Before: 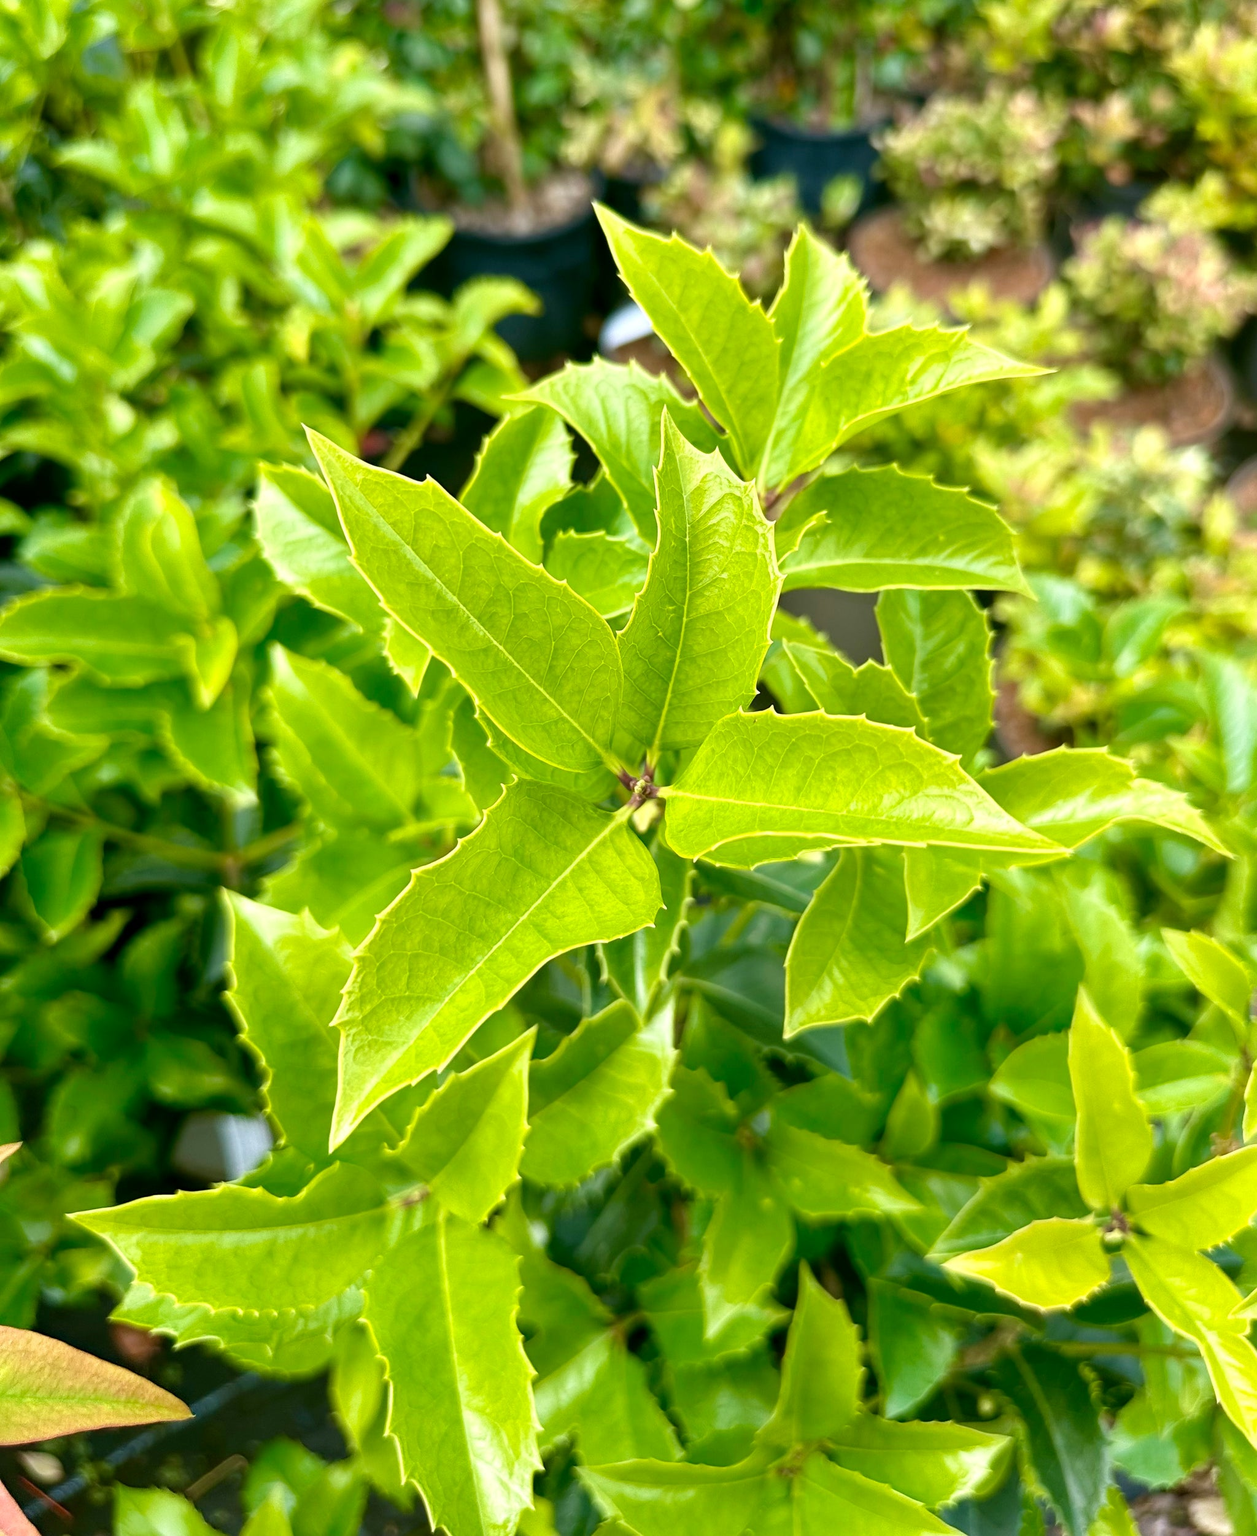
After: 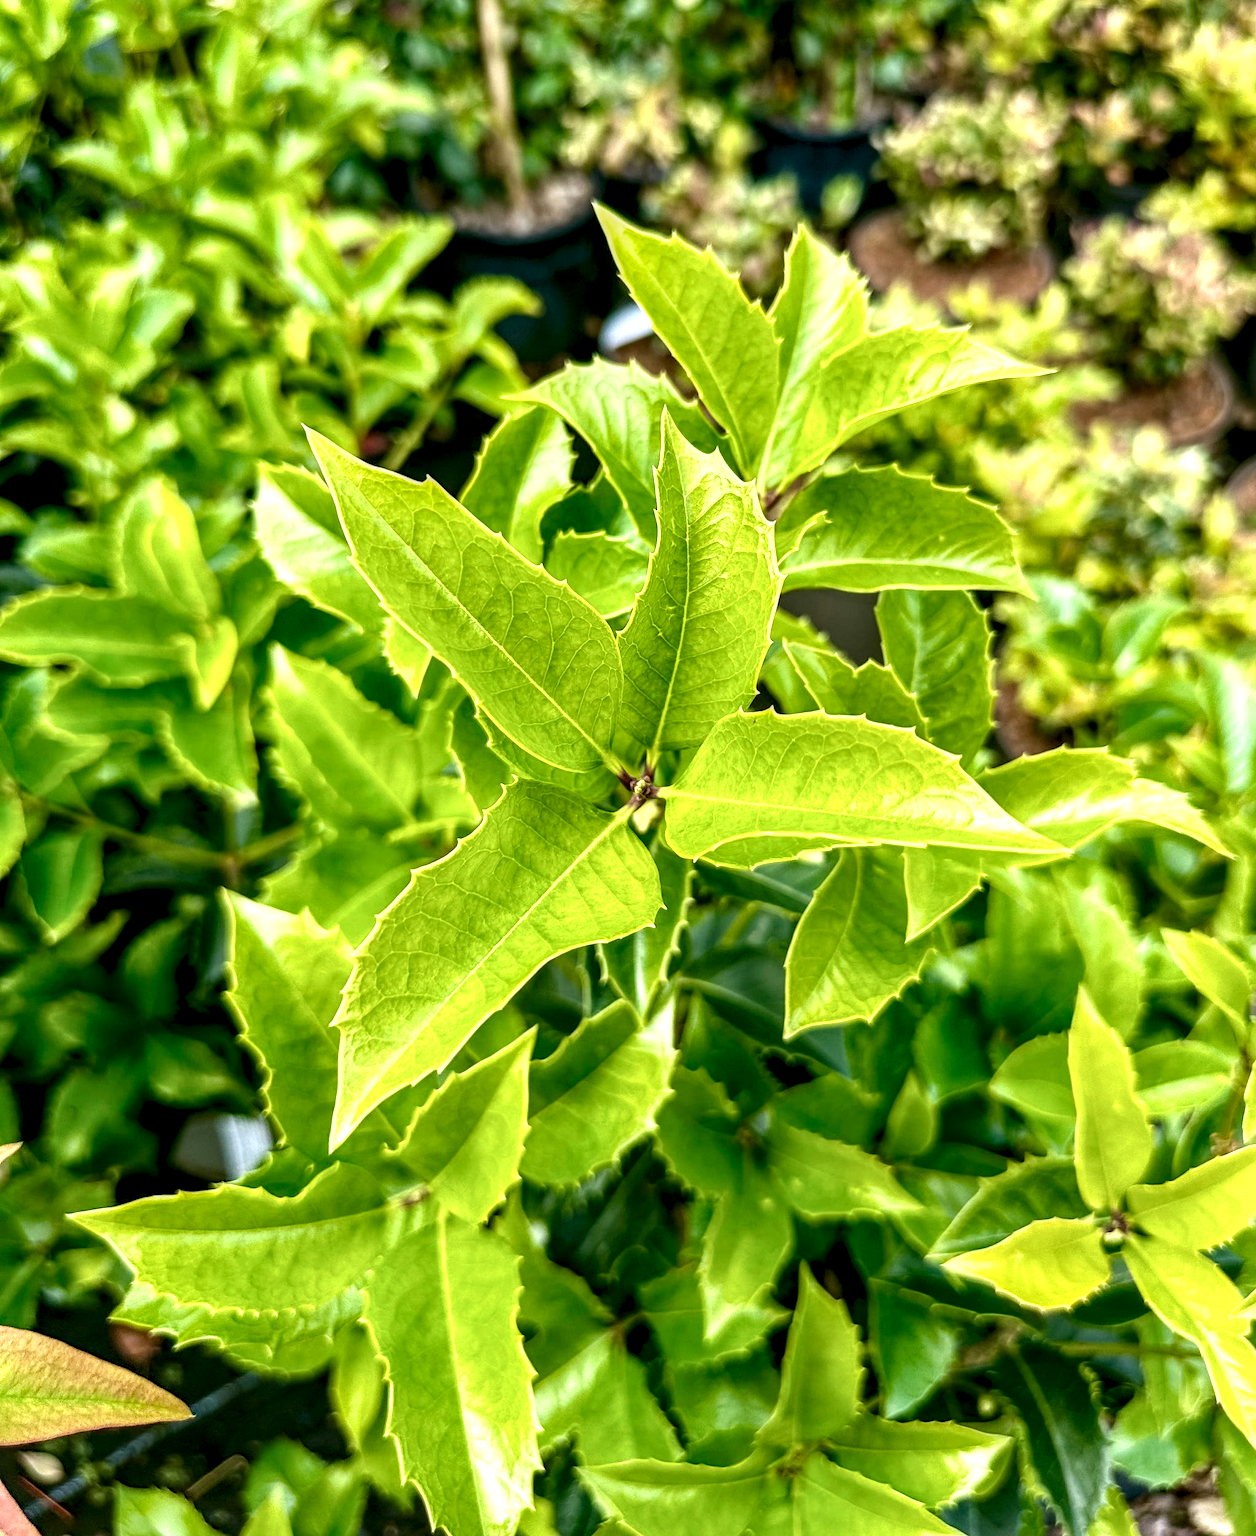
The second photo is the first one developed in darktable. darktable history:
white balance: emerald 1
local contrast: highlights 19%, detail 186%
